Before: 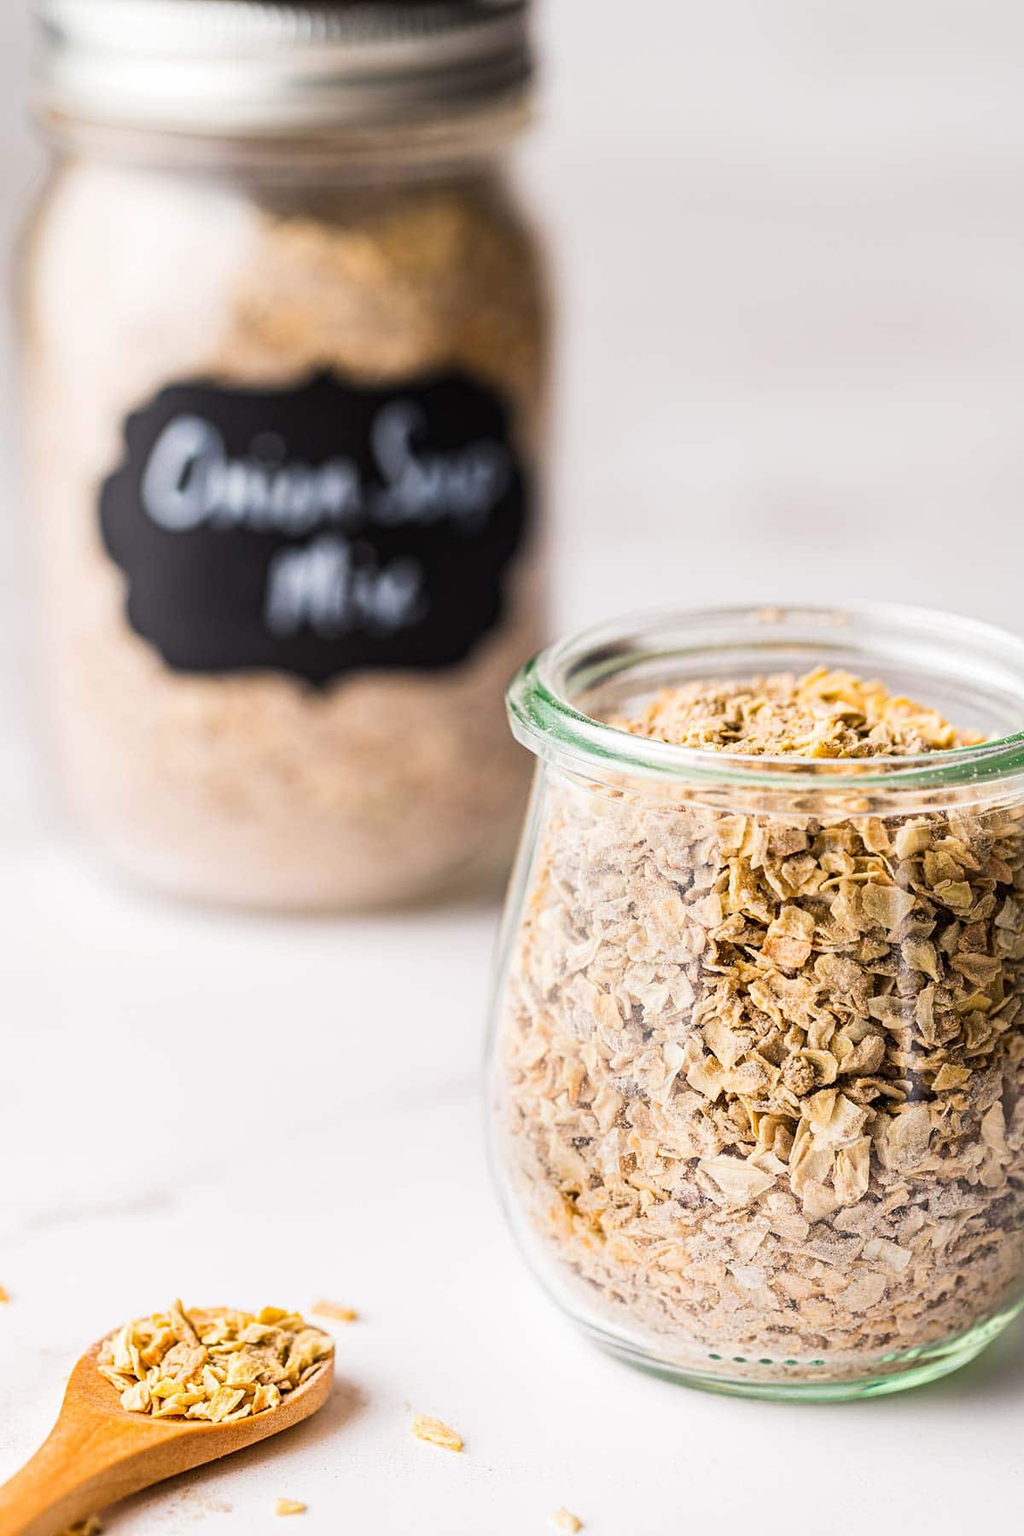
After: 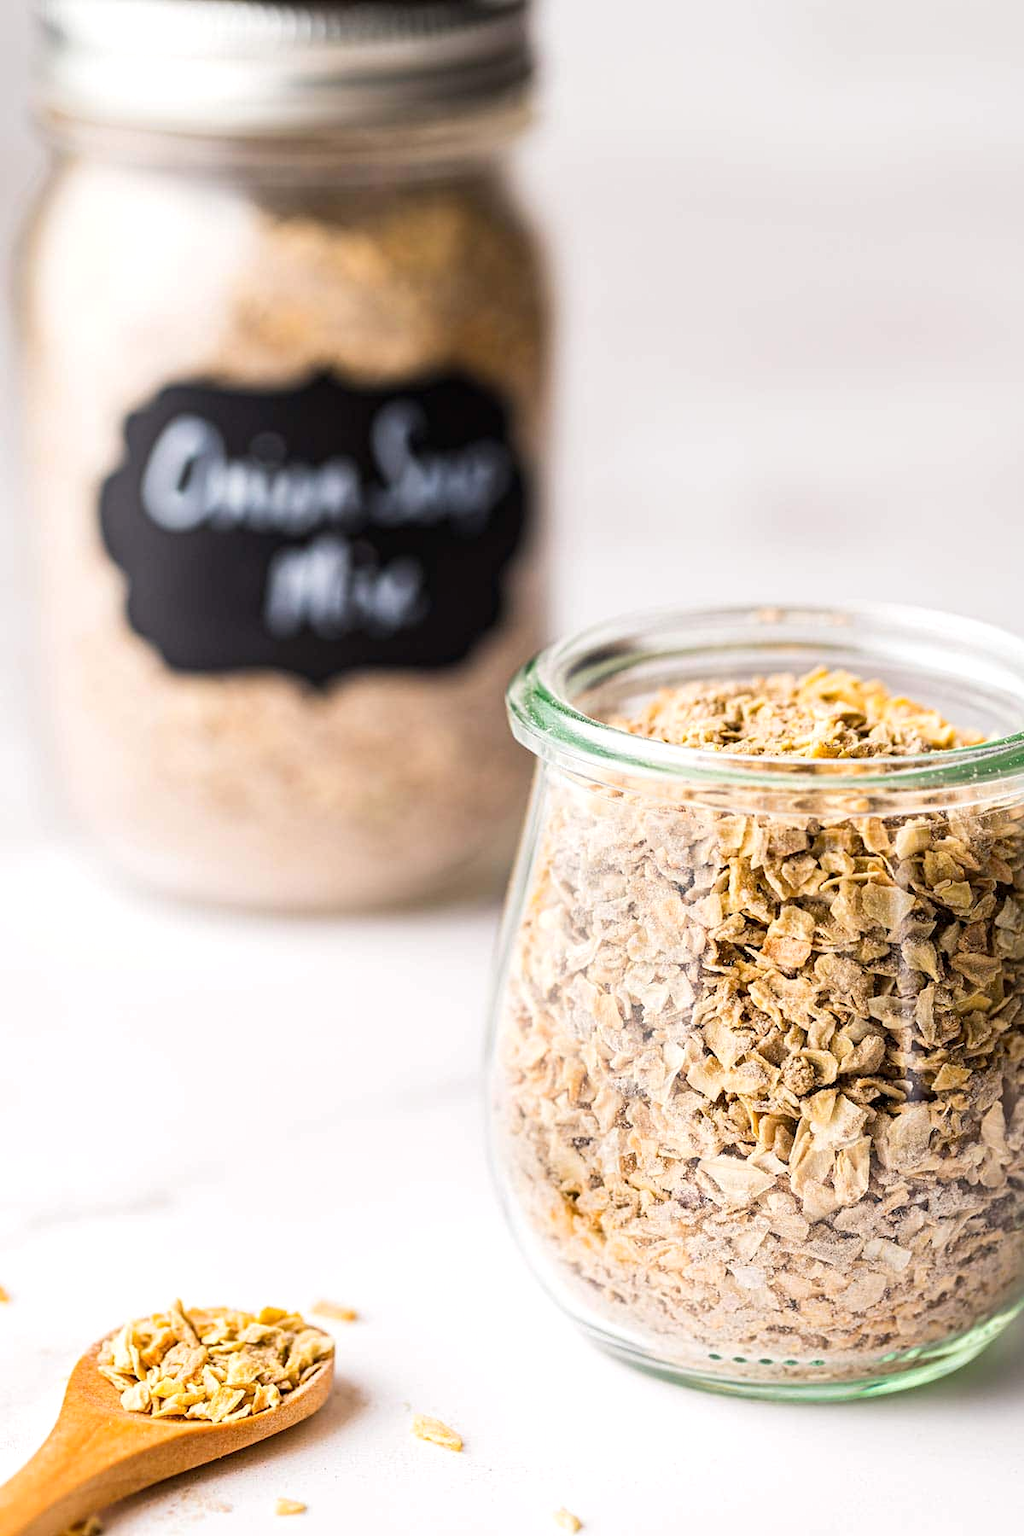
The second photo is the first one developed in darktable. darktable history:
exposure: black level correction 0.001, exposure 0.138 EV, compensate exposure bias true, compensate highlight preservation false
